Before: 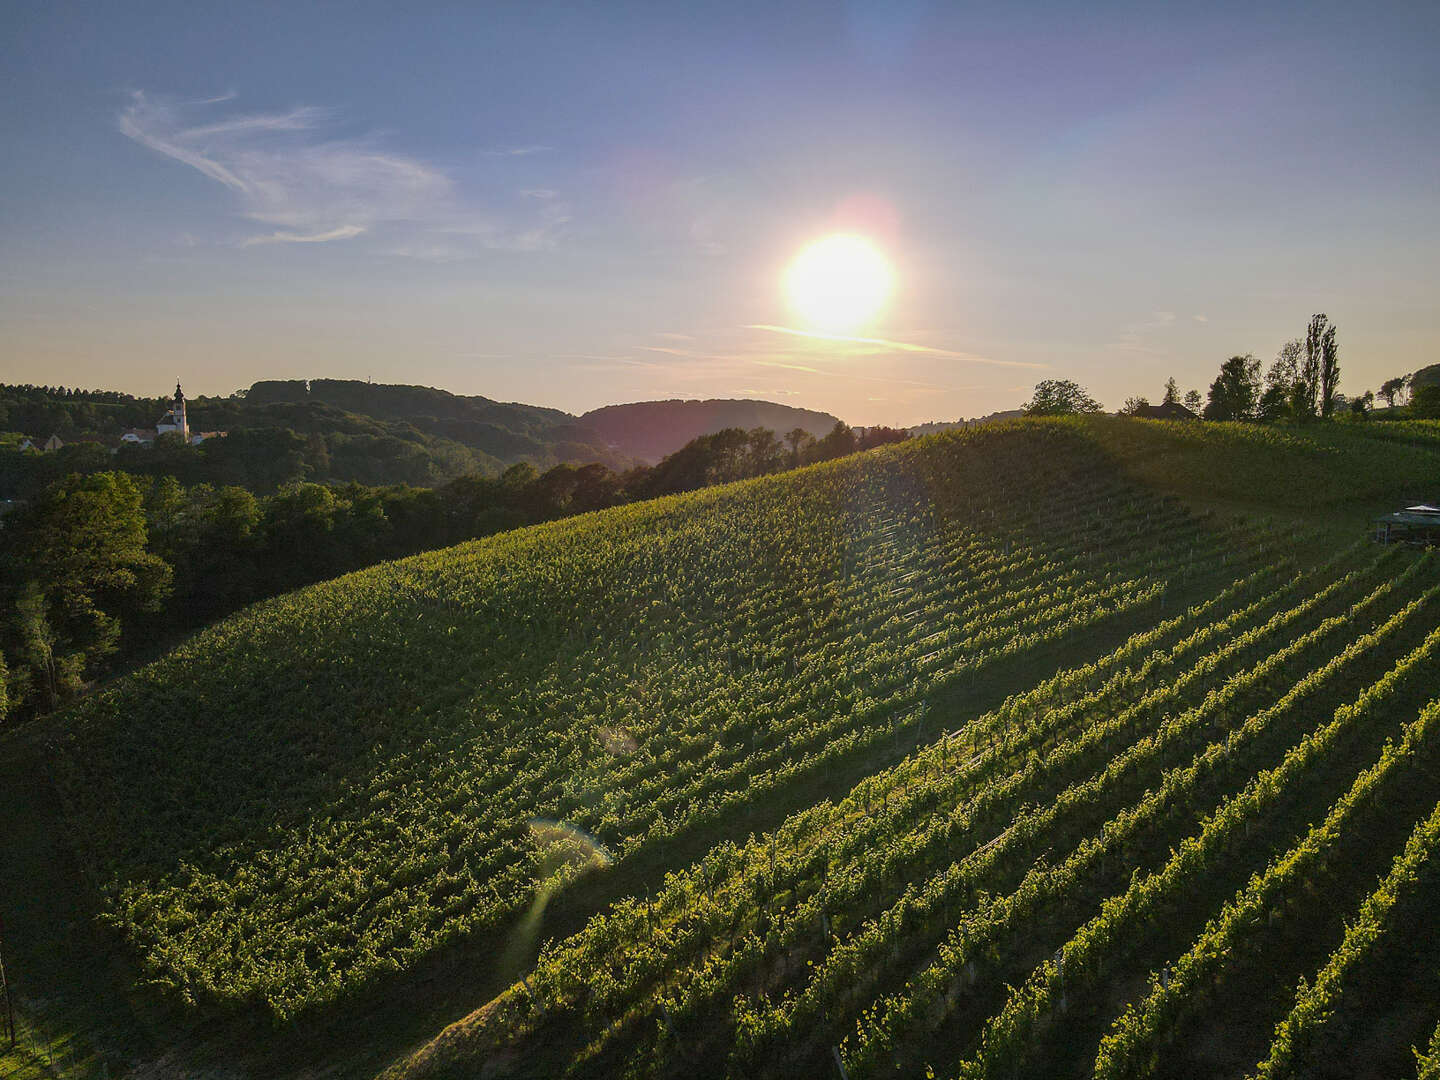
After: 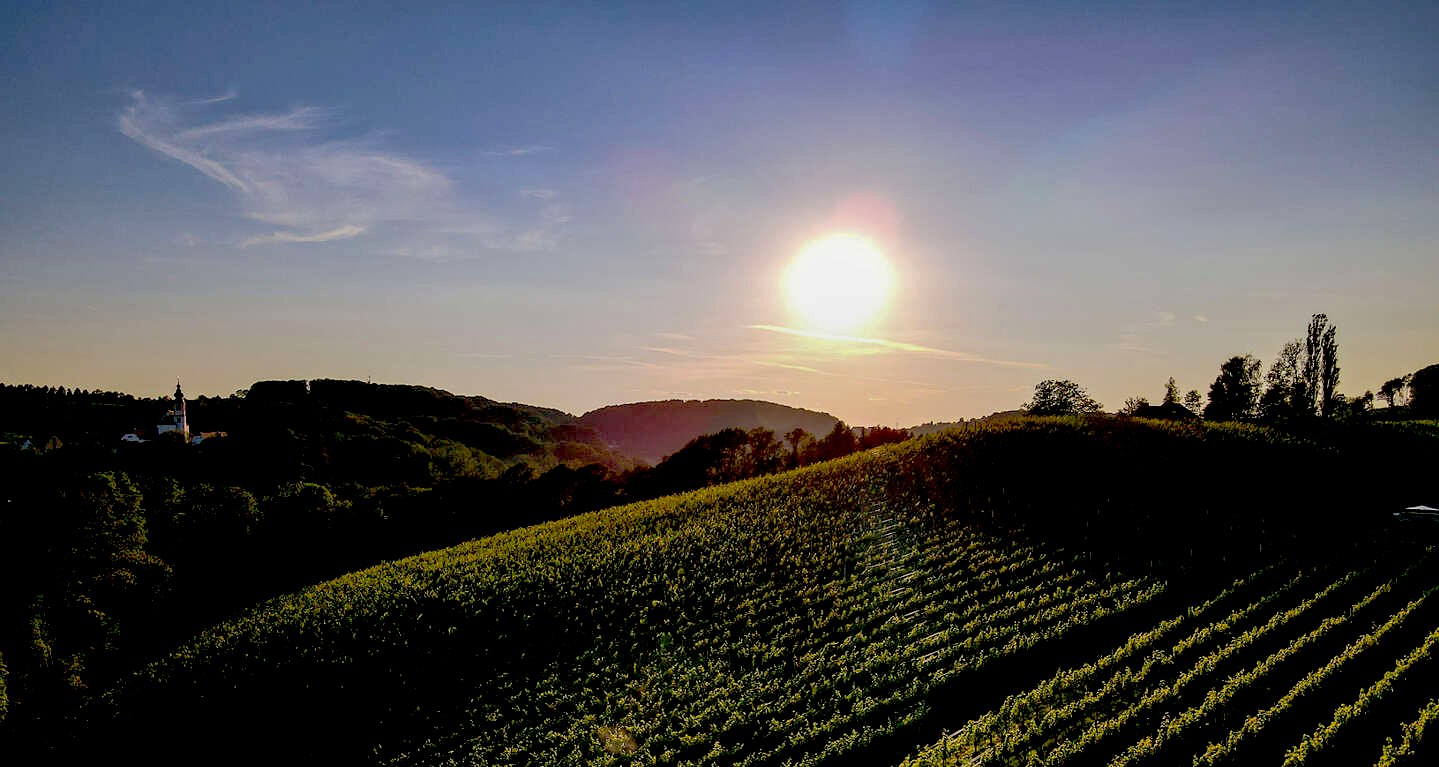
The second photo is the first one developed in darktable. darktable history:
crop: right 0%, bottom 28.973%
tone equalizer: edges refinement/feathering 500, mask exposure compensation -1.57 EV, preserve details no
shadows and highlights: shadows 25.94, highlights -24.58, highlights color adjustment 78.29%
exposure: black level correction 0.058, compensate exposure bias true, compensate highlight preservation false
